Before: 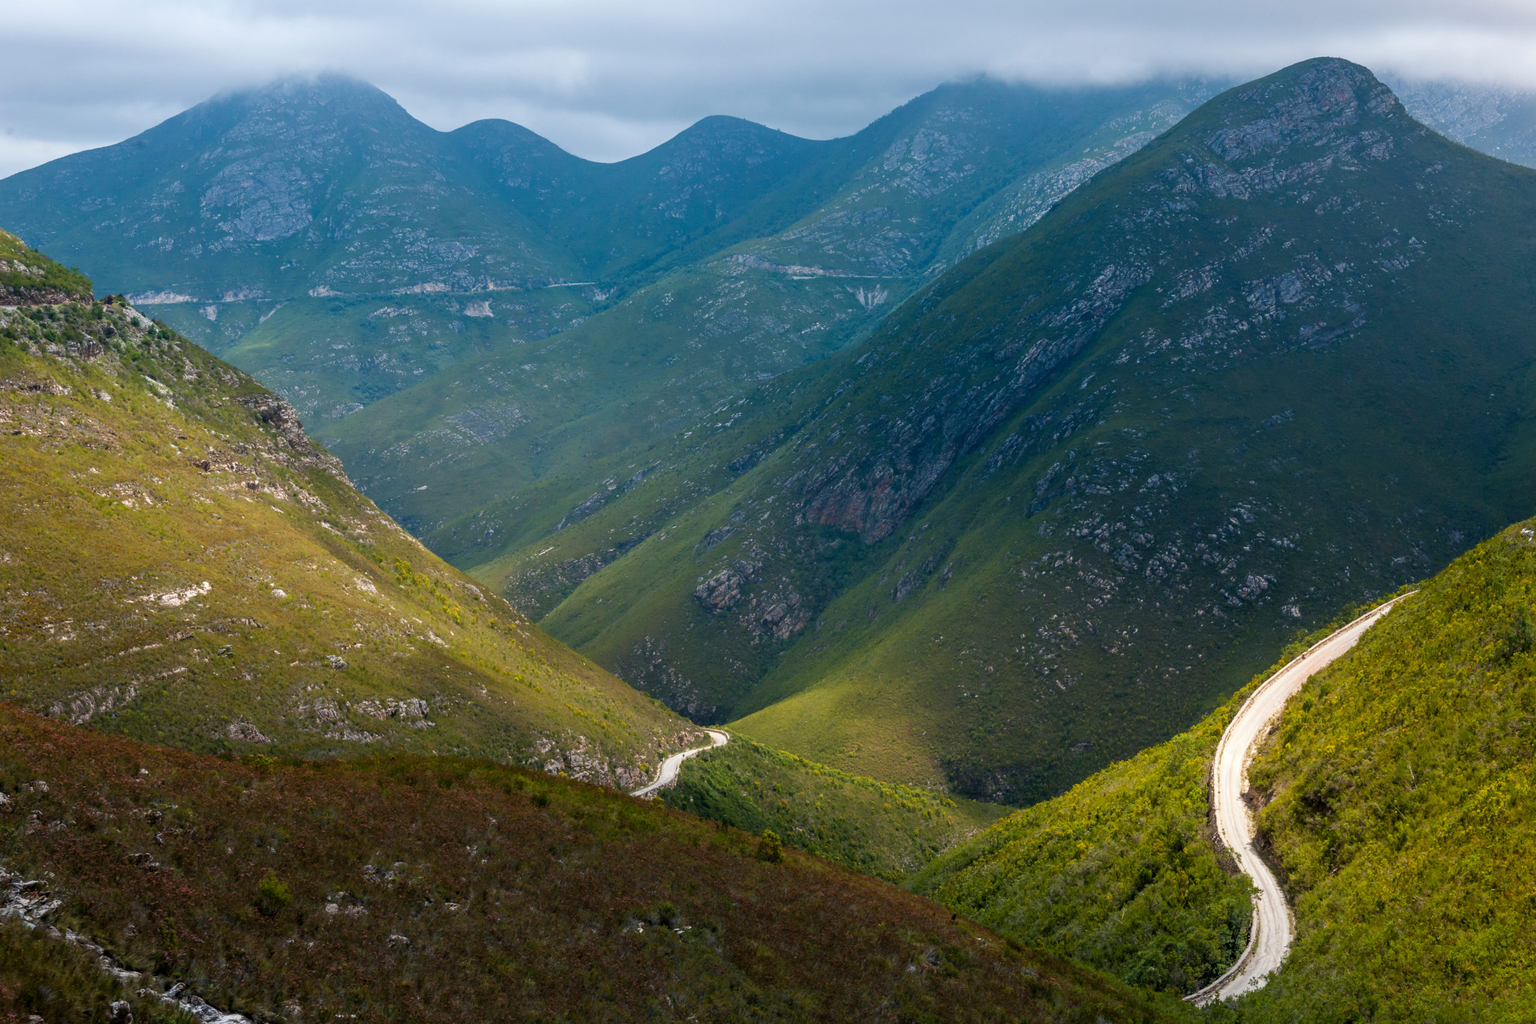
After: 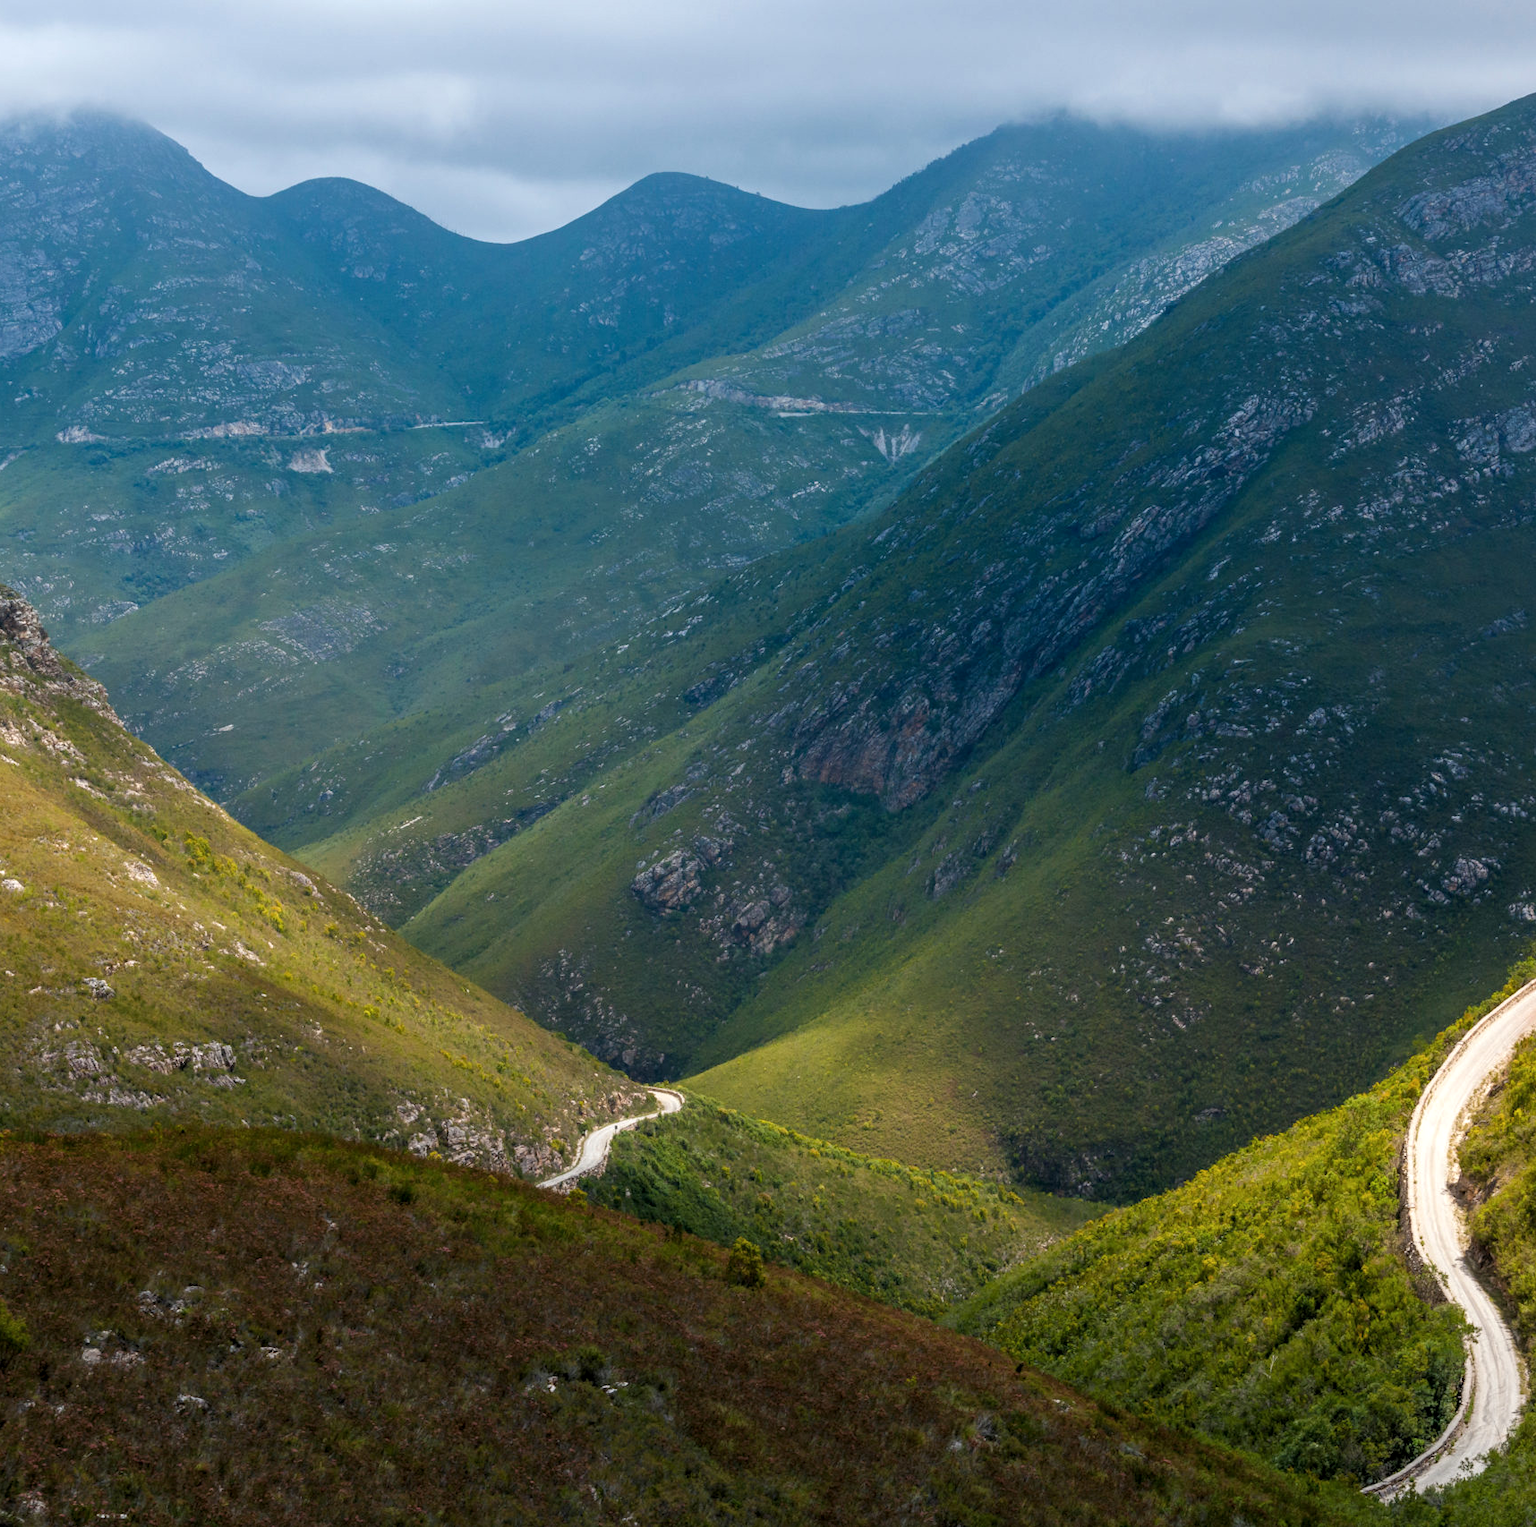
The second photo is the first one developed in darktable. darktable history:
crop and rotate: left 17.642%, right 15.315%
local contrast: highlights 106%, shadows 97%, detail 119%, midtone range 0.2
